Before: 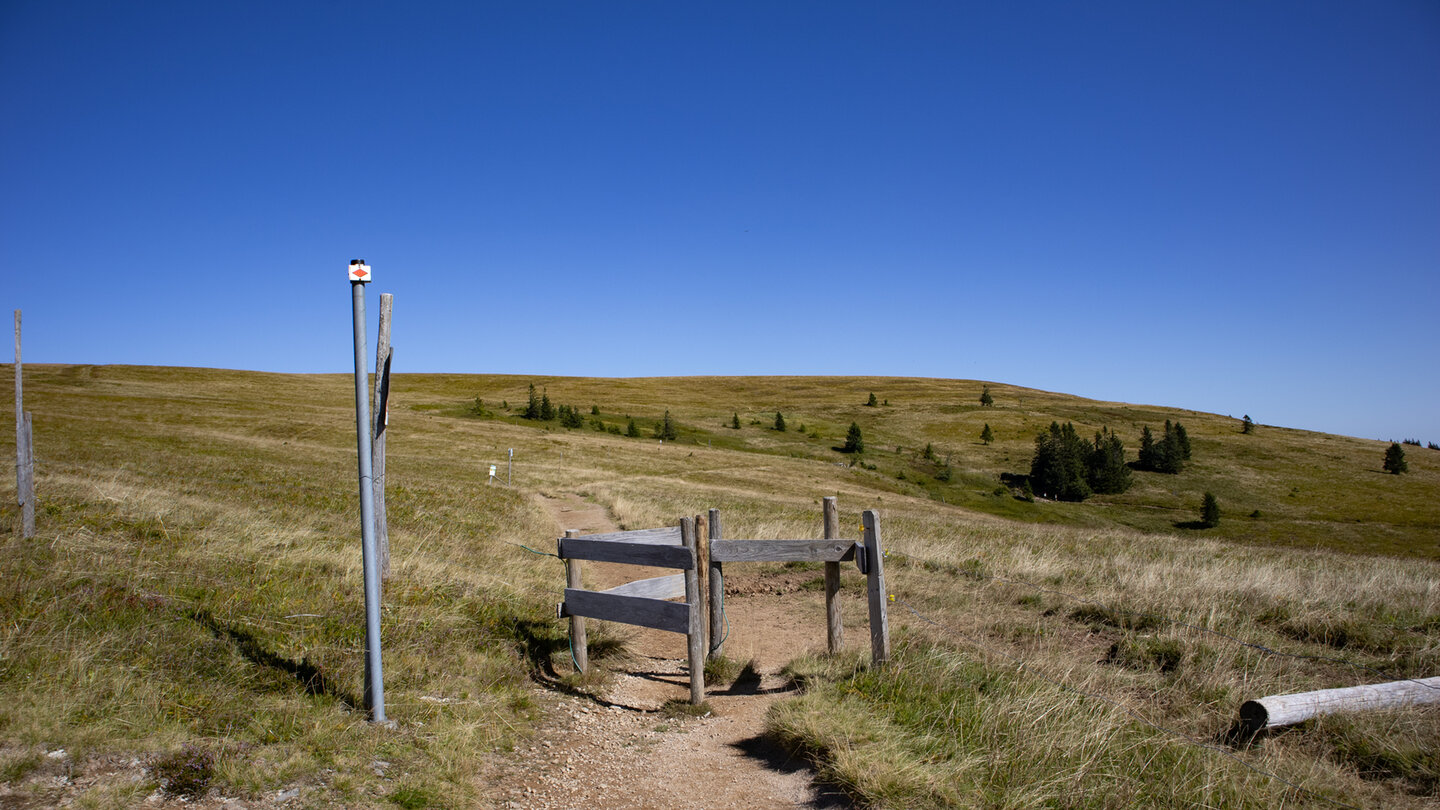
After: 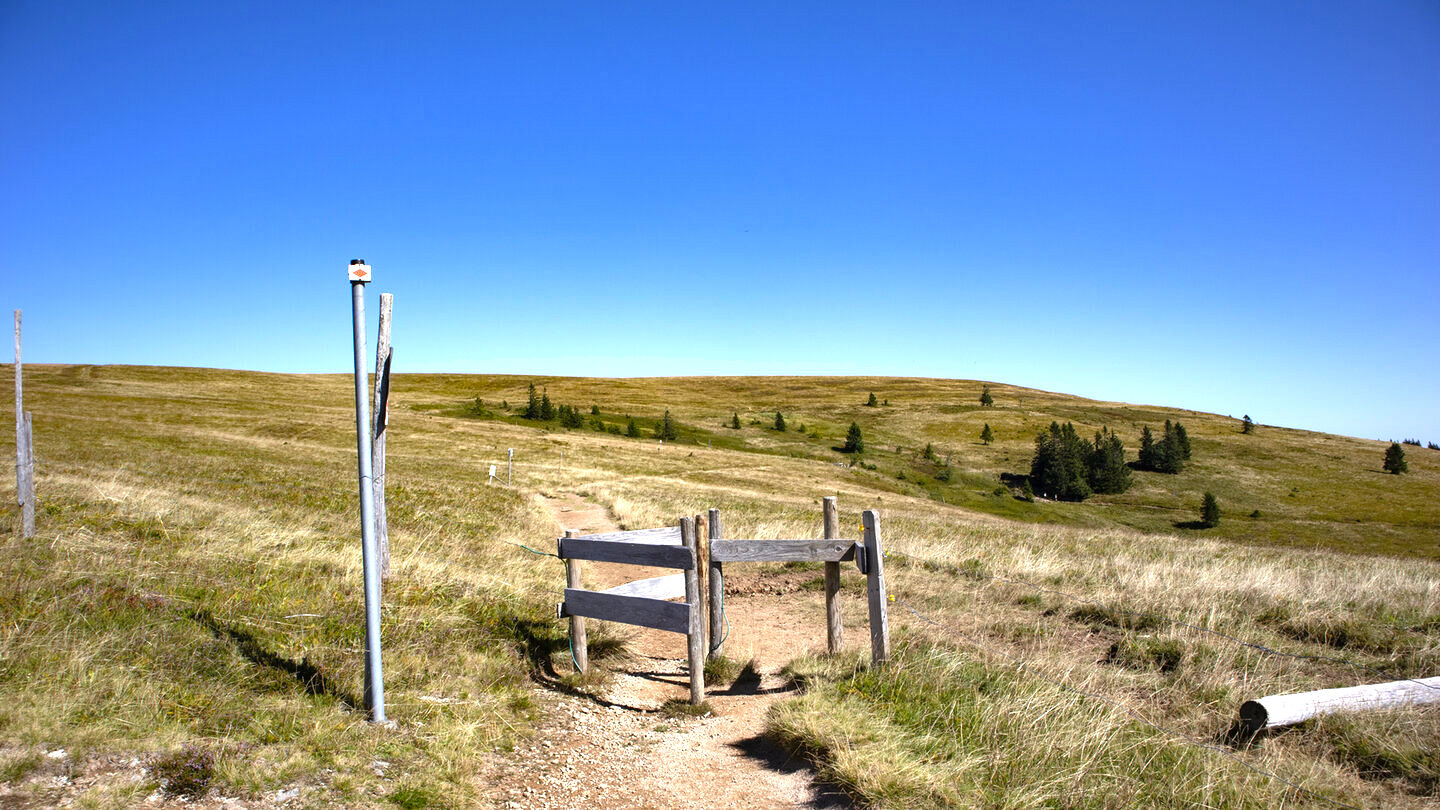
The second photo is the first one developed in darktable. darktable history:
shadows and highlights: shadows 4.8, soften with gaussian
exposure: black level correction 0, exposure 1.199 EV, compensate highlight preservation false
